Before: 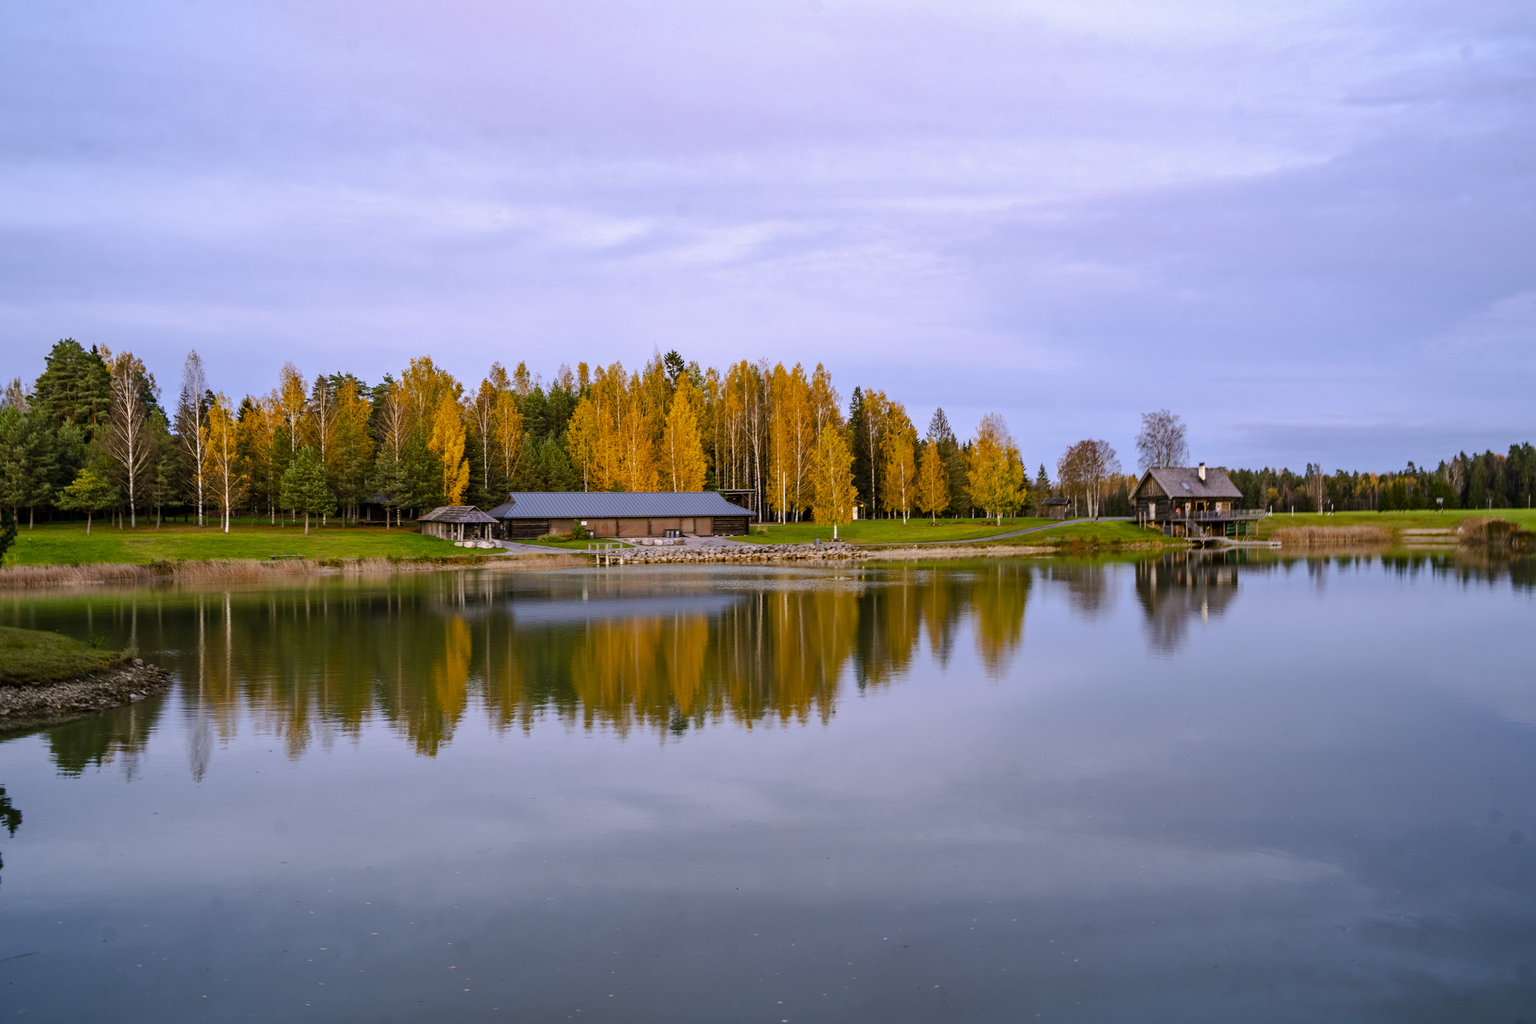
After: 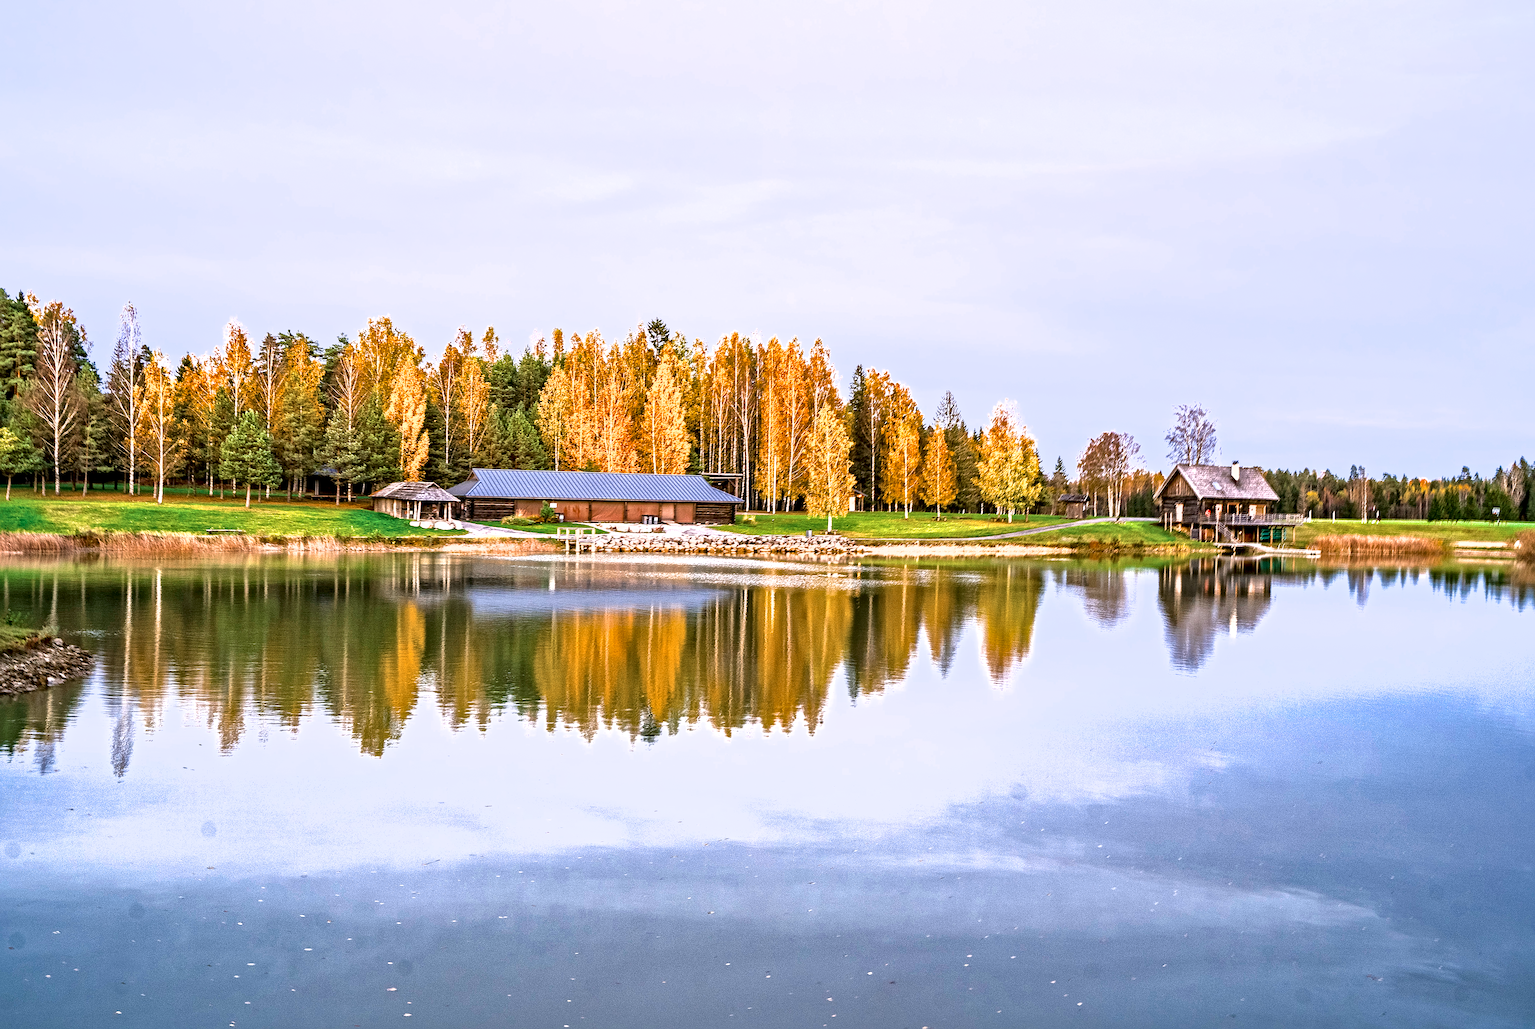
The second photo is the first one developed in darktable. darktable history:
local contrast: mode bilateral grid, contrast 20, coarseness 19, detail 163%, midtone range 0.2
color zones: curves: ch0 [(0, 0.5) (0.125, 0.4) (0.25, 0.5) (0.375, 0.4) (0.5, 0.4) (0.625, 0.35) (0.75, 0.35) (0.875, 0.5)]; ch1 [(0, 0.35) (0.125, 0.45) (0.25, 0.35) (0.375, 0.35) (0.5, 0.35) (0.625, 0.35) (0.75, 0.45) (0.875, 0.35)]; ch2 [(0, 0.6) (0.125, 0.5) (0.25, 0.5) (0.375, 0.6) (0.5, 0.6) (0.625, 0.5) (0.75, 0.5) (0.875, 0.5)]
sharpen: on, module defaults
shadows and highlights: on, module defaults
contrast brightness saturation: brightness -0.089
exposure: exposure 0.821 EV, compensate exposure bias true, compensate highlight preservation false
crop and rotate: angle -1.87°, left 3.159%, top 3.608%, right 1.642%, bottom 0.702%
contrast equalizer: y [[0.509, 0.517, 0.523, 0.523, 0.517, 0.509], [0.5 ×6], [0.5 ×6], [0 ×6], [0 ×6]]
